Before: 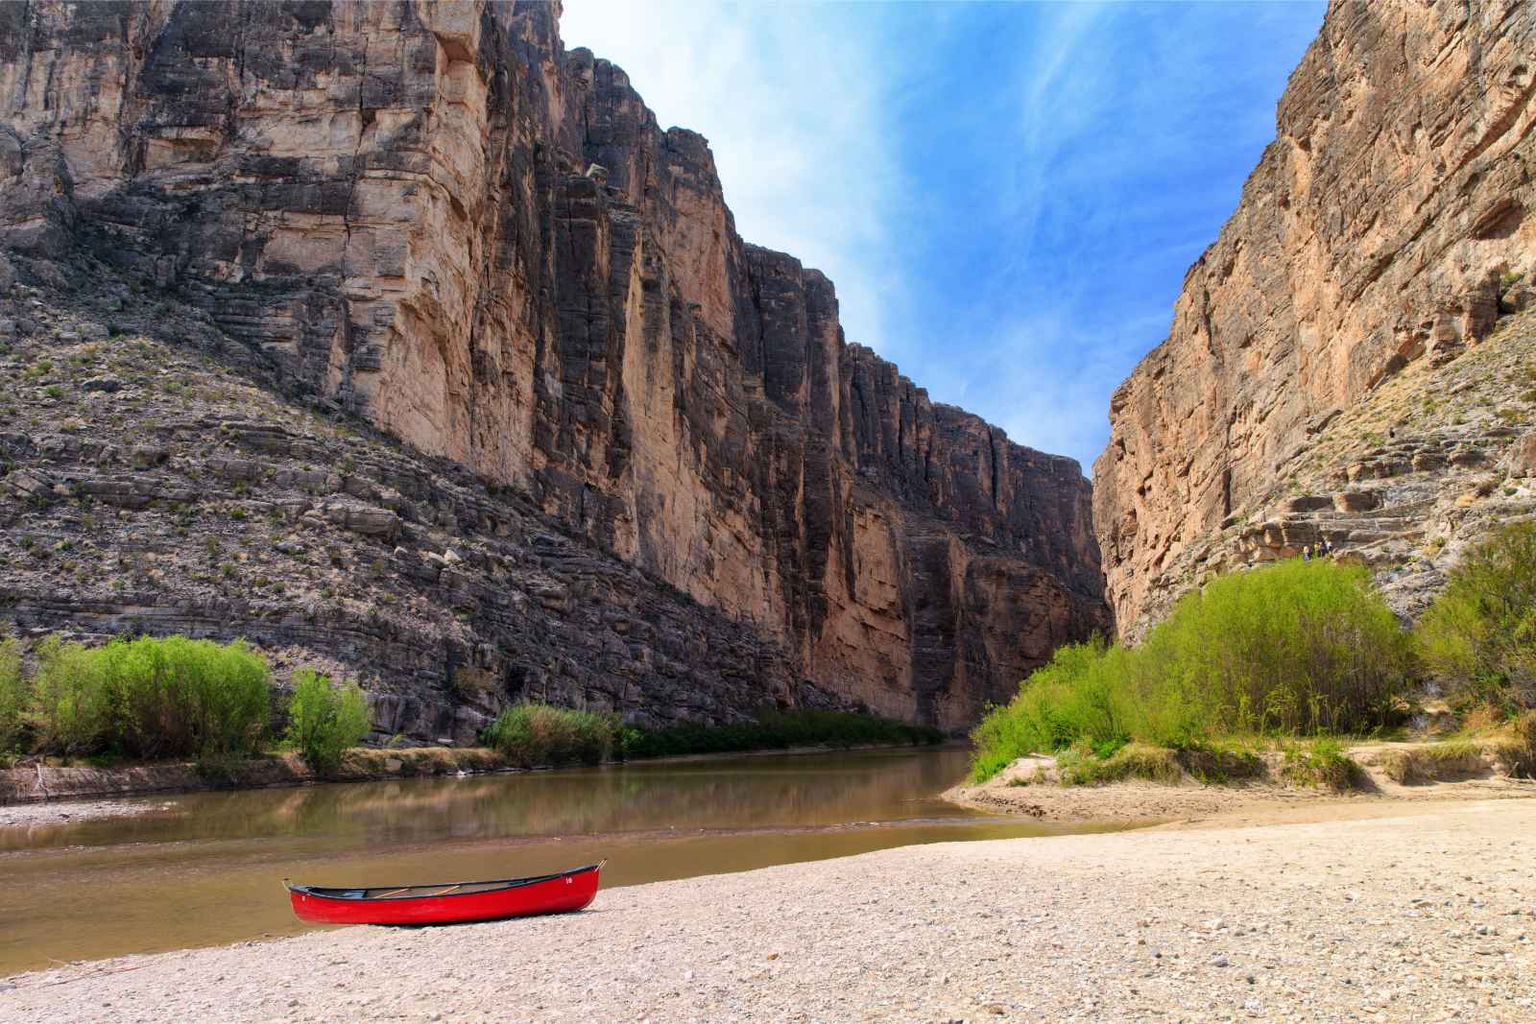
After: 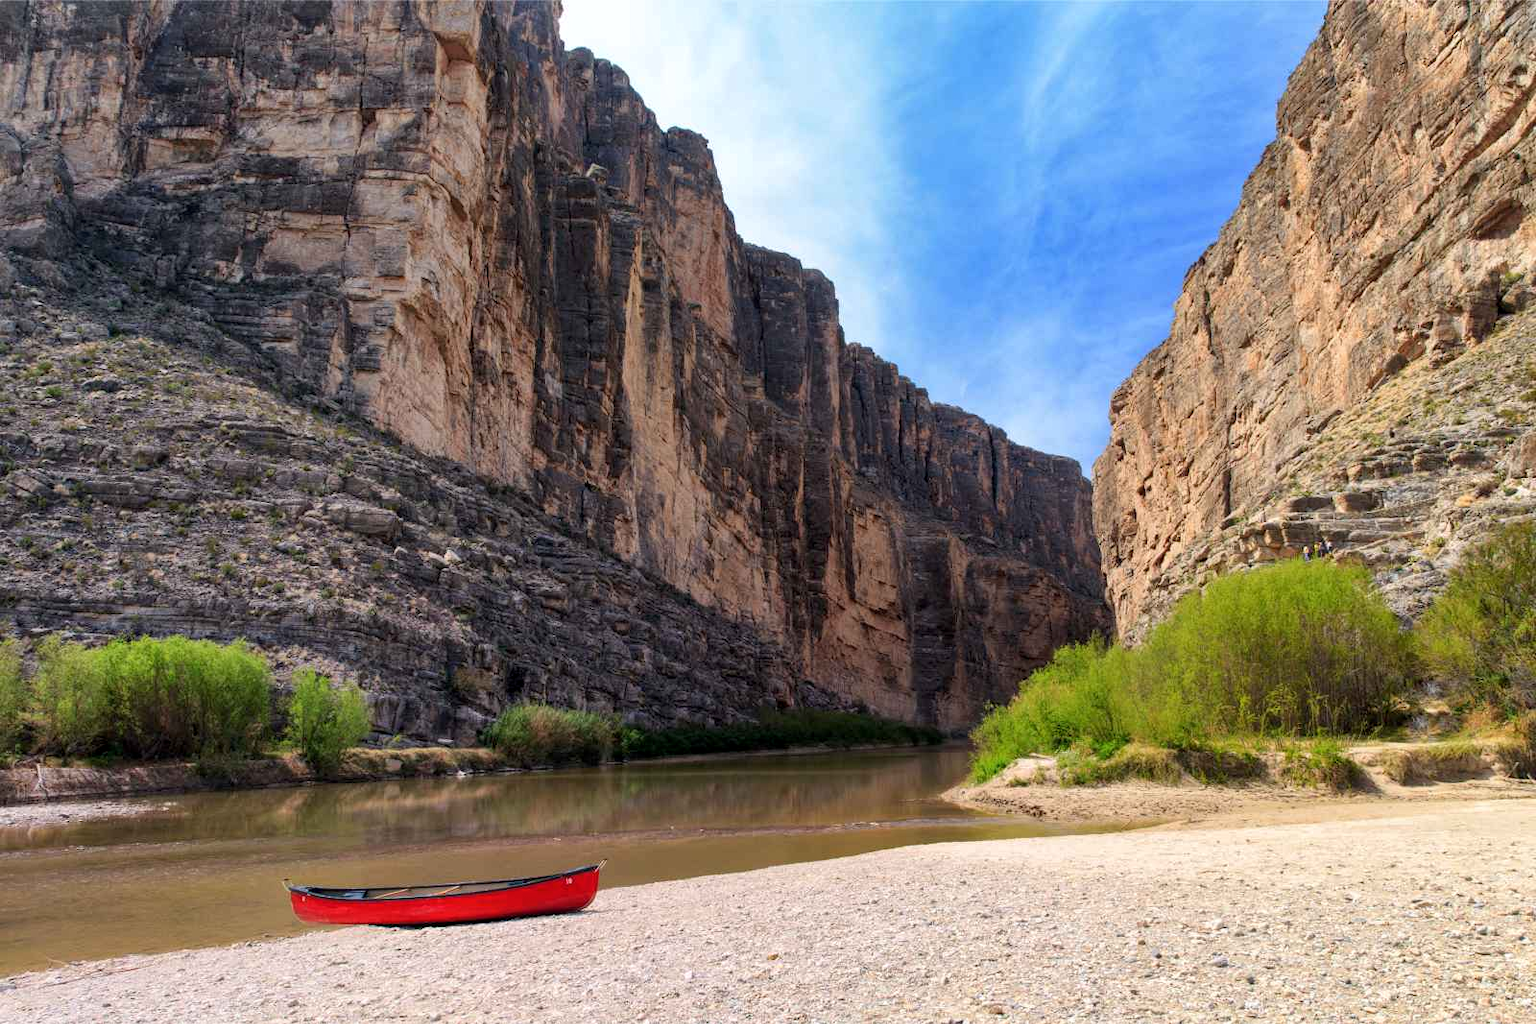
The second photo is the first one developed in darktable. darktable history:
local contrast: highlights 102%, shadows 98%, detail 119%, midtone range 0.2
